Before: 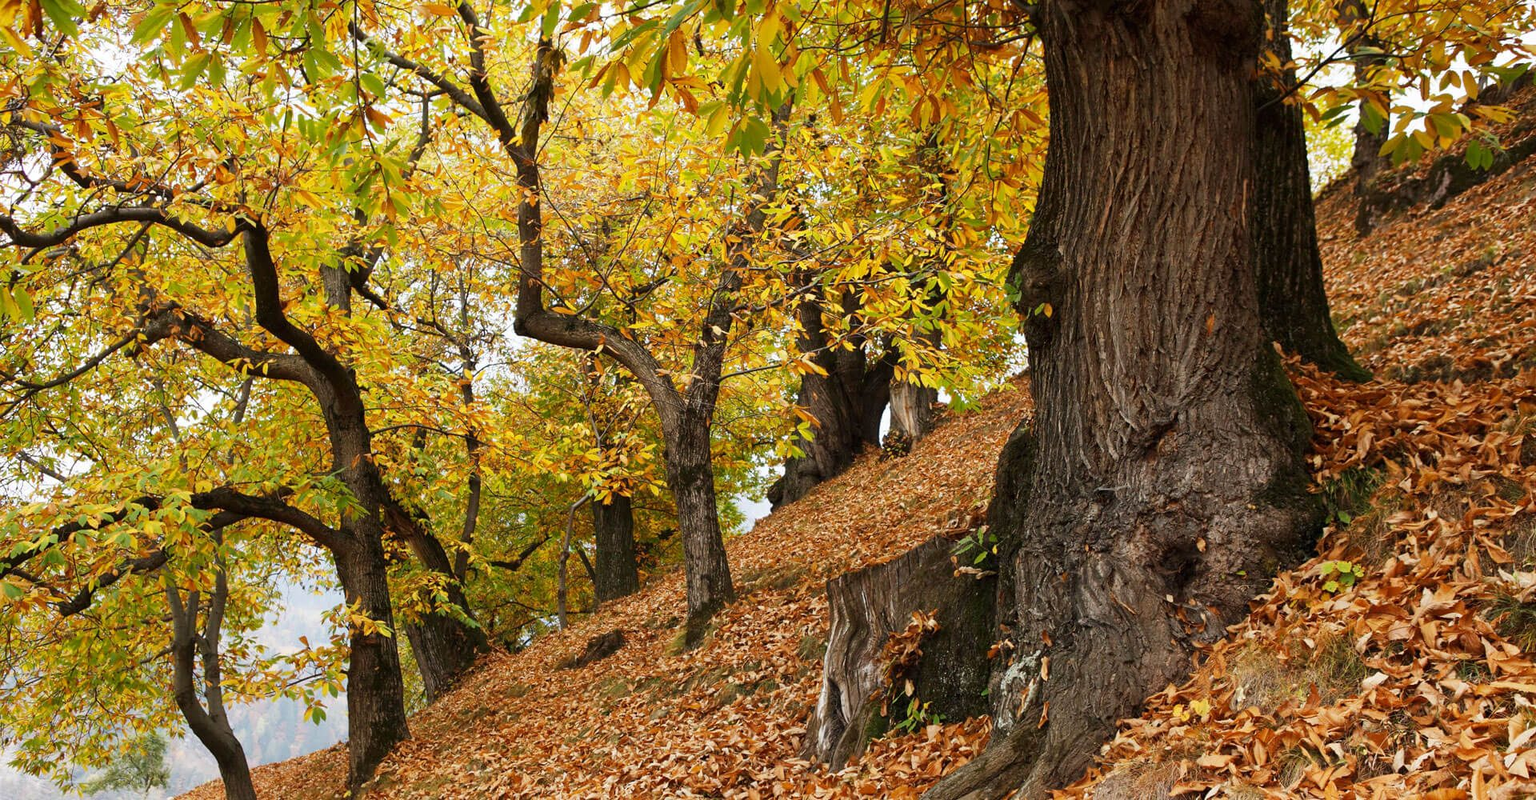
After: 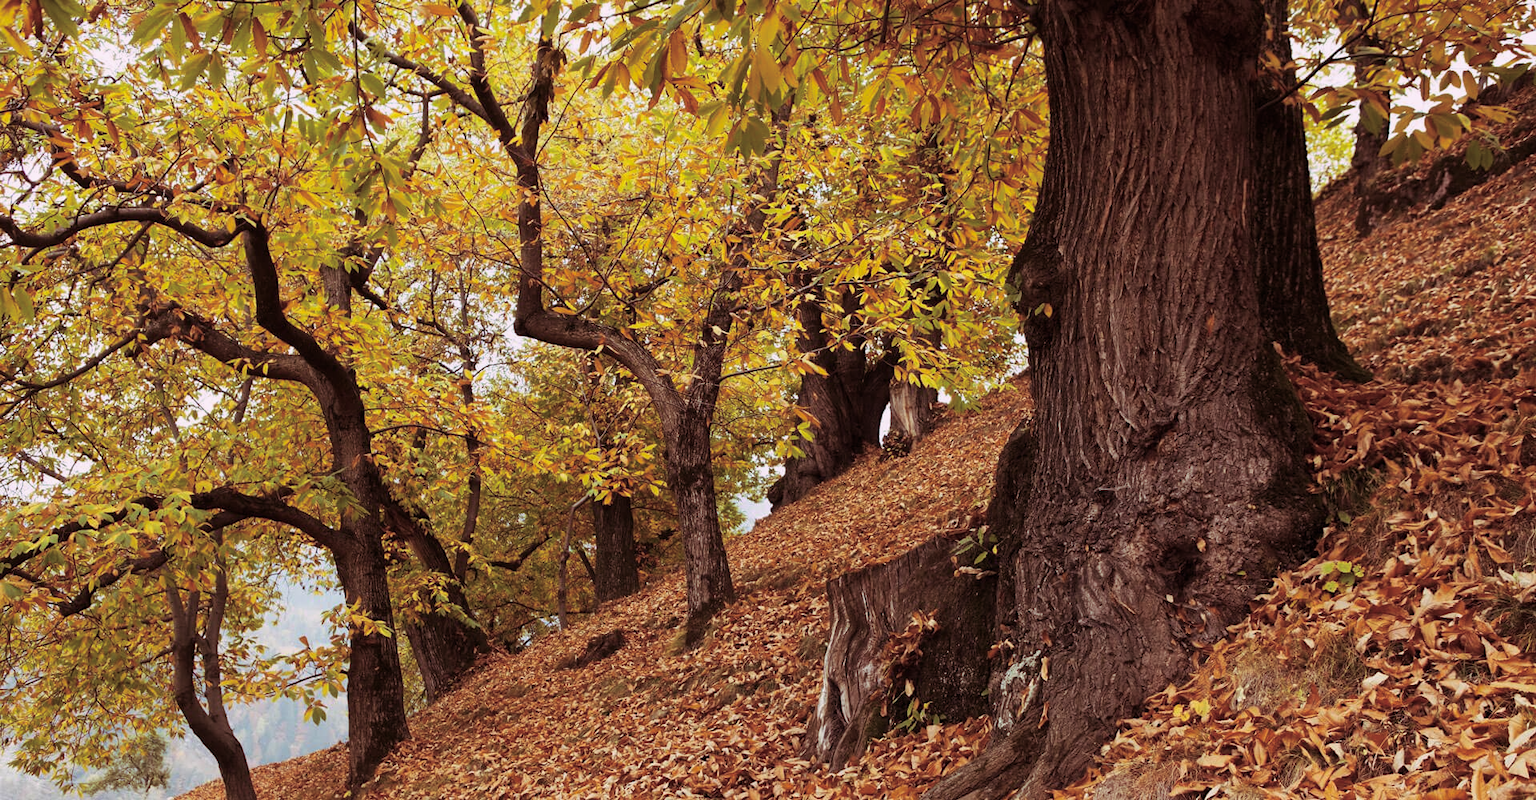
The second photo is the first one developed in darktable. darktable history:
split-toning: highlights › hue 298.8°, highlights › saturation 0.73, compress 41.76%
exposure: exposure -0.153 EV, compensate highlight preservation false
